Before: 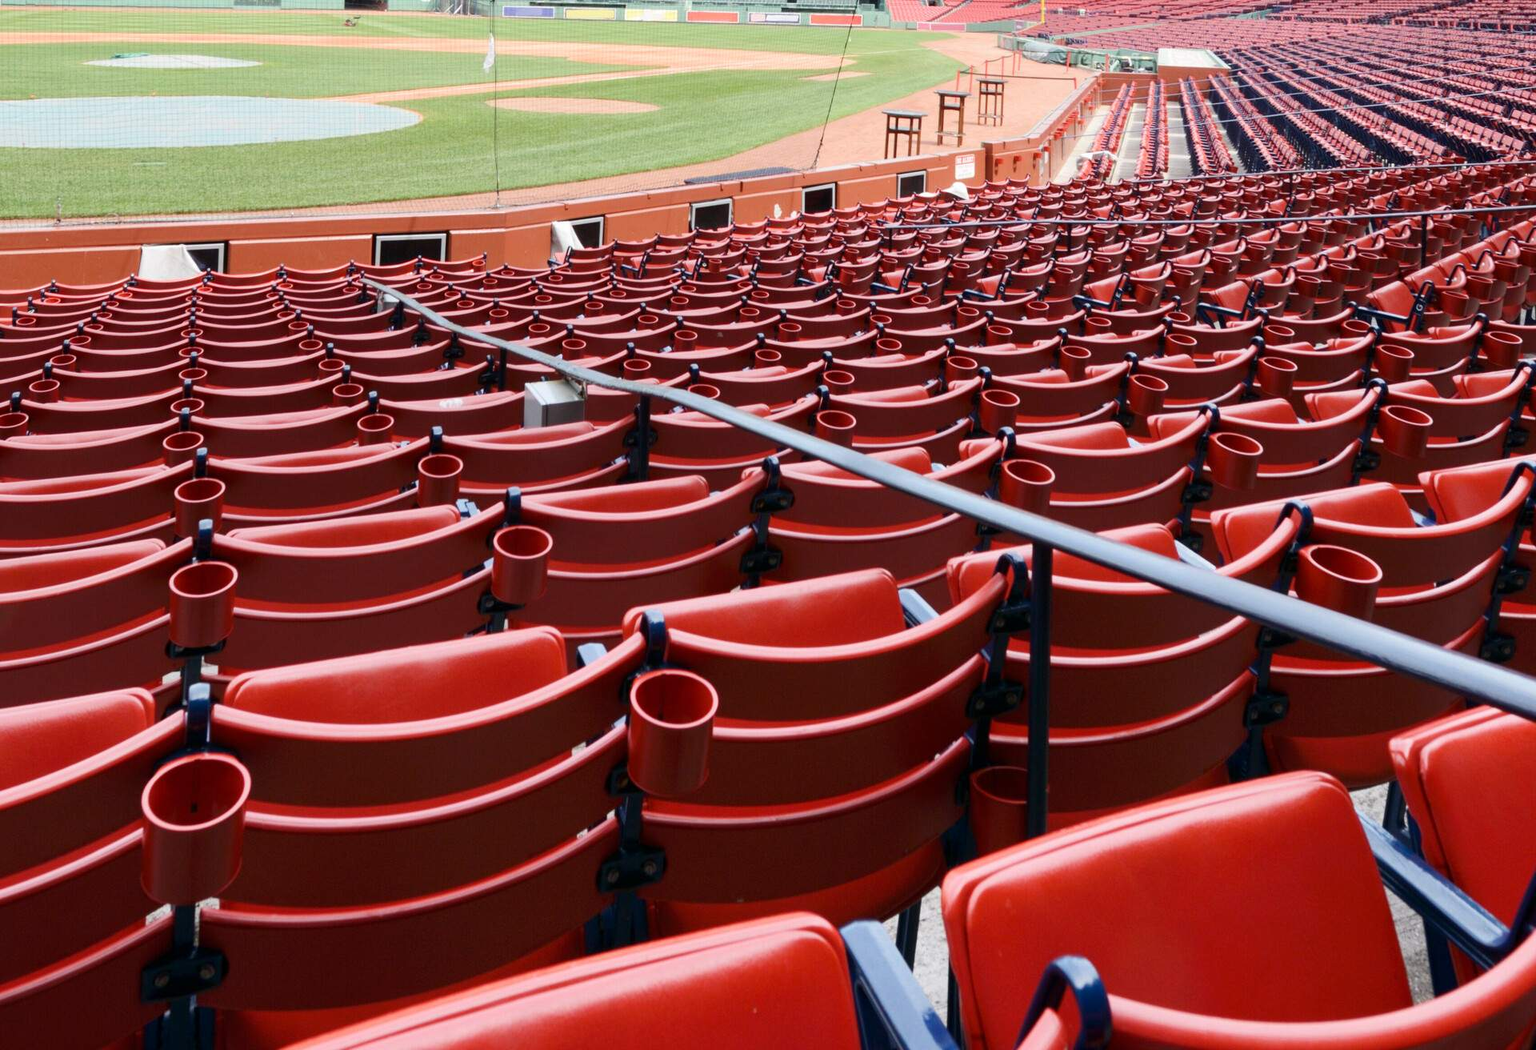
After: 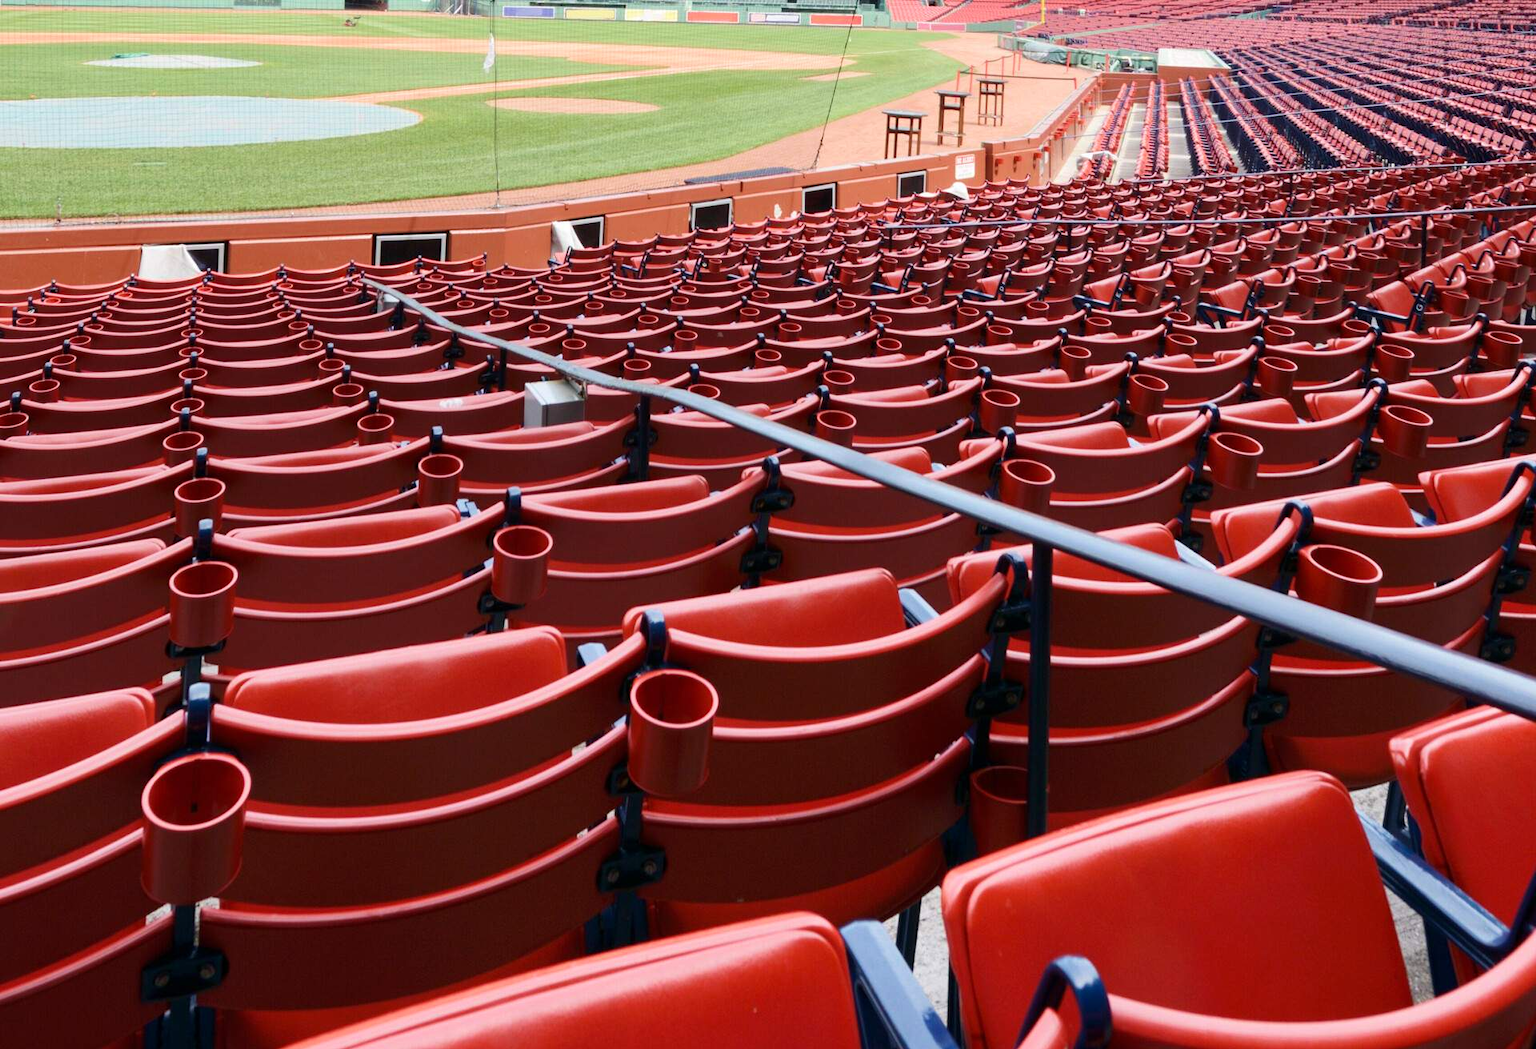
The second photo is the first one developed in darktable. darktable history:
velvia: strength 16.64%
